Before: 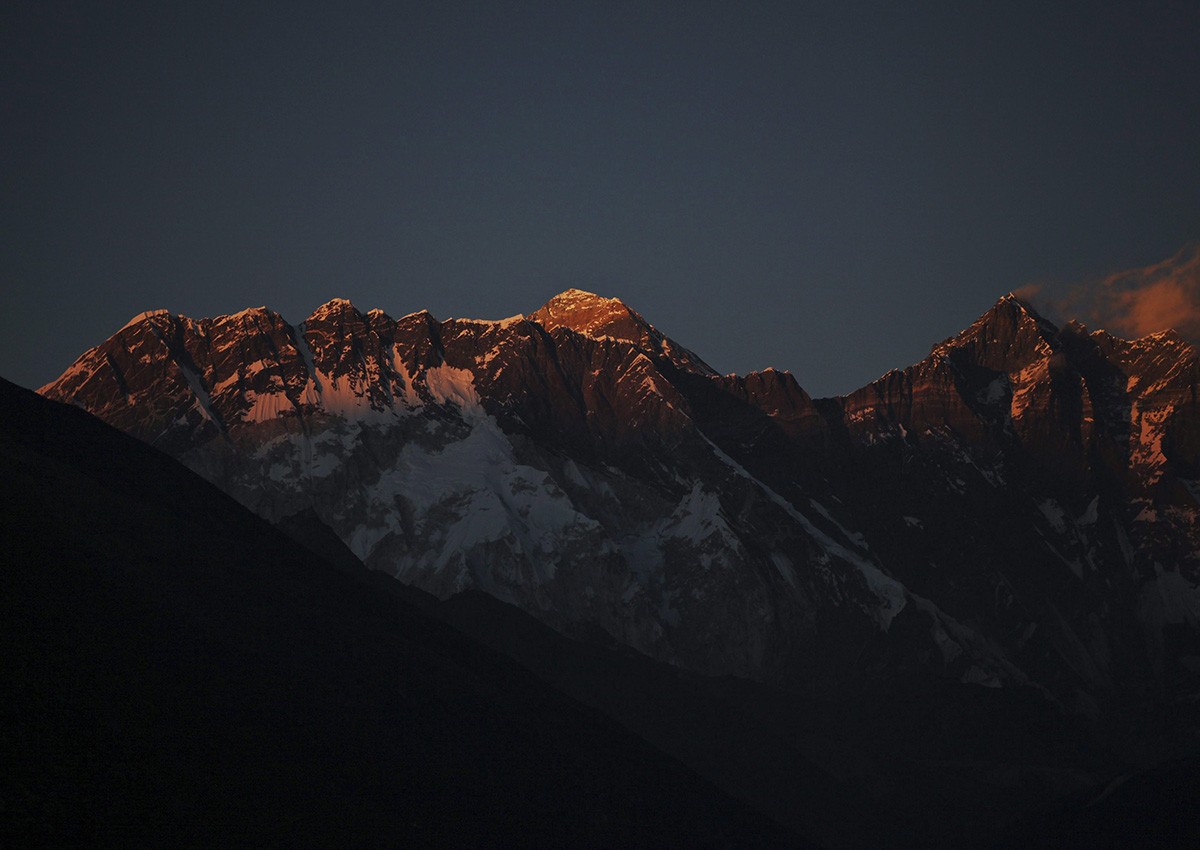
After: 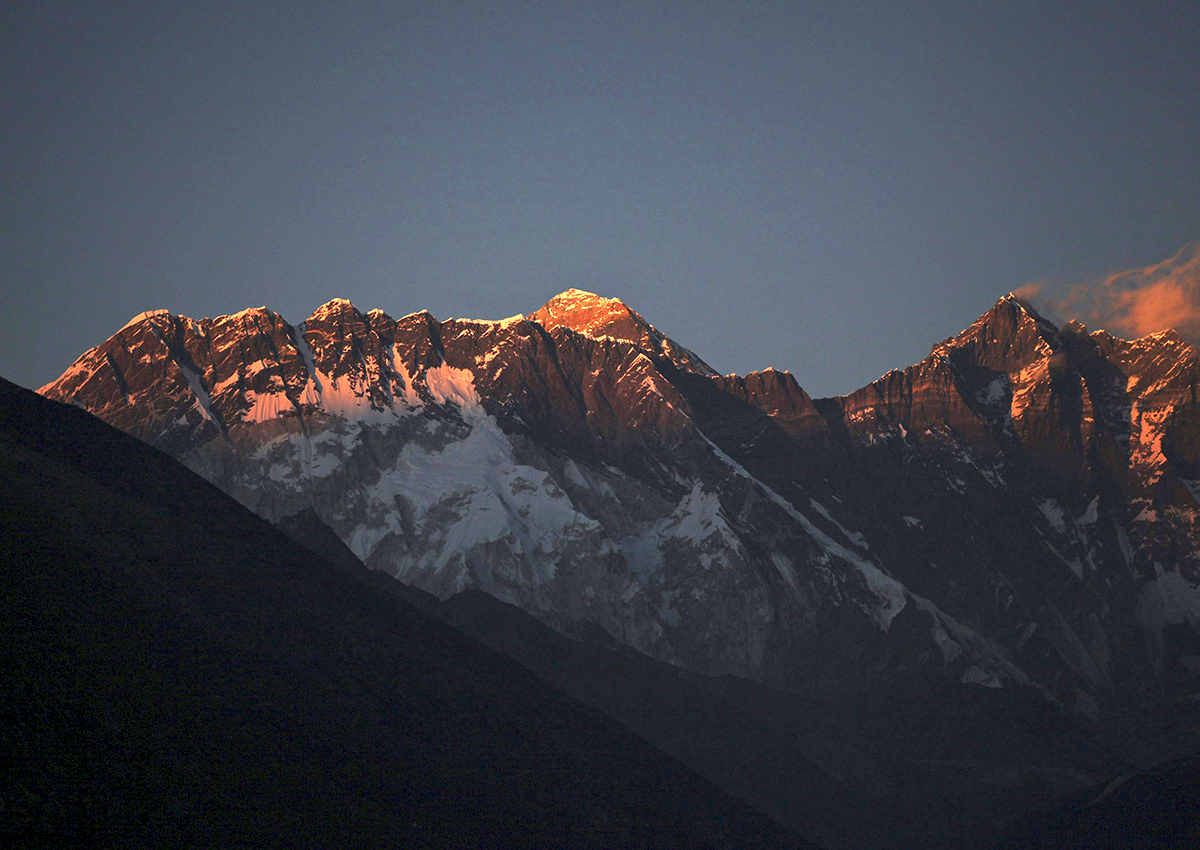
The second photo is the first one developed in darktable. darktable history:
exposure: black level correction 0.001, exposure 1.85 EV, compensate highlight preservation false
